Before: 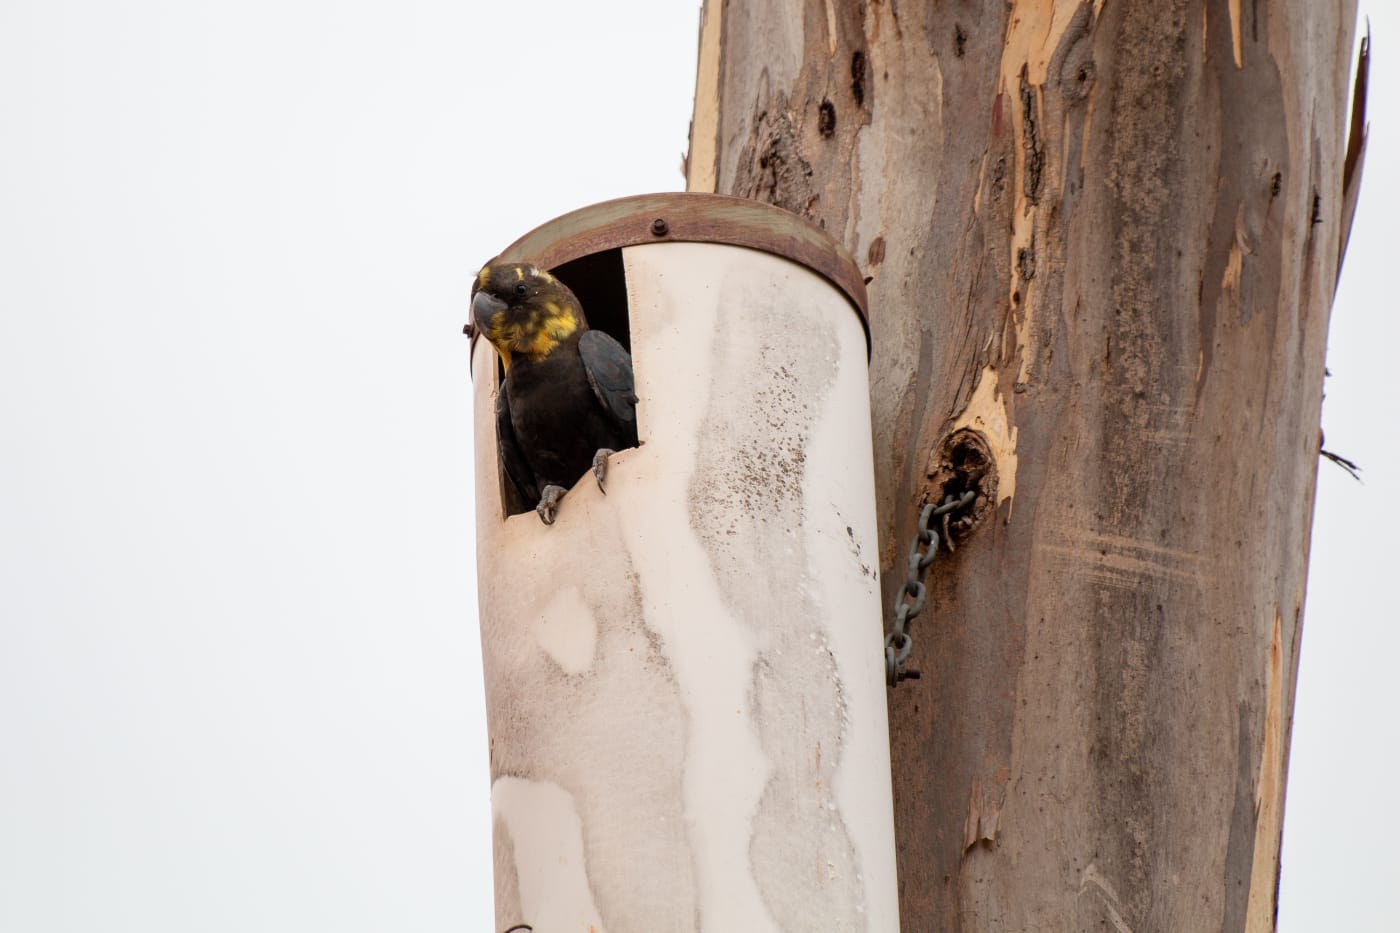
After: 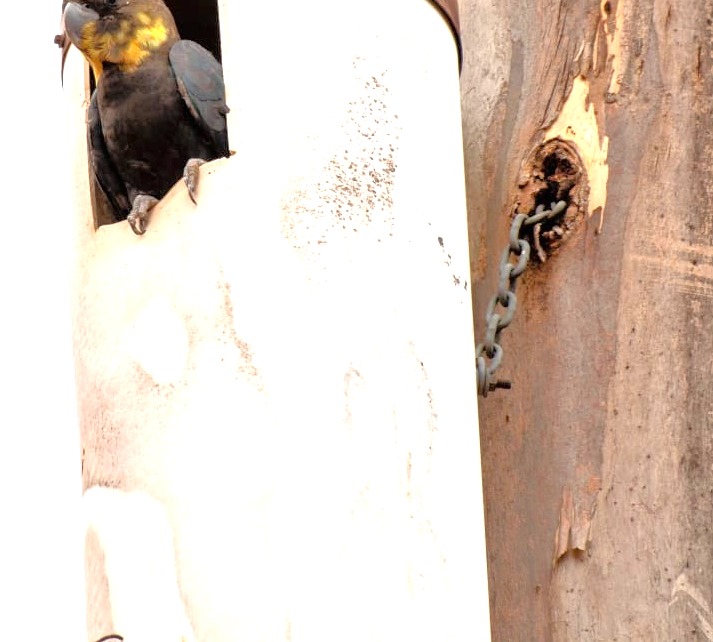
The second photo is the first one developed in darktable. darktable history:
tone equalizer: -7 EV 0.15 EV, -6 EV 0.6 EV, -5 EV 1.15 EV, -4 EV 1.33 EV, -3 EV 1.15 EV, -2 EV 0.6 EV, -1 EV 0.15 EV, mask exposure compensation -0.5 EV
exposure: black level correction 0, exposure 1.1 EV, compensate exposure bias true, compensate highlight preservation false
color correction: highlights a* -0.137, highlights b* 0.137
crop and rotate: left 29.237%, top 31.152%, right 19.807%
